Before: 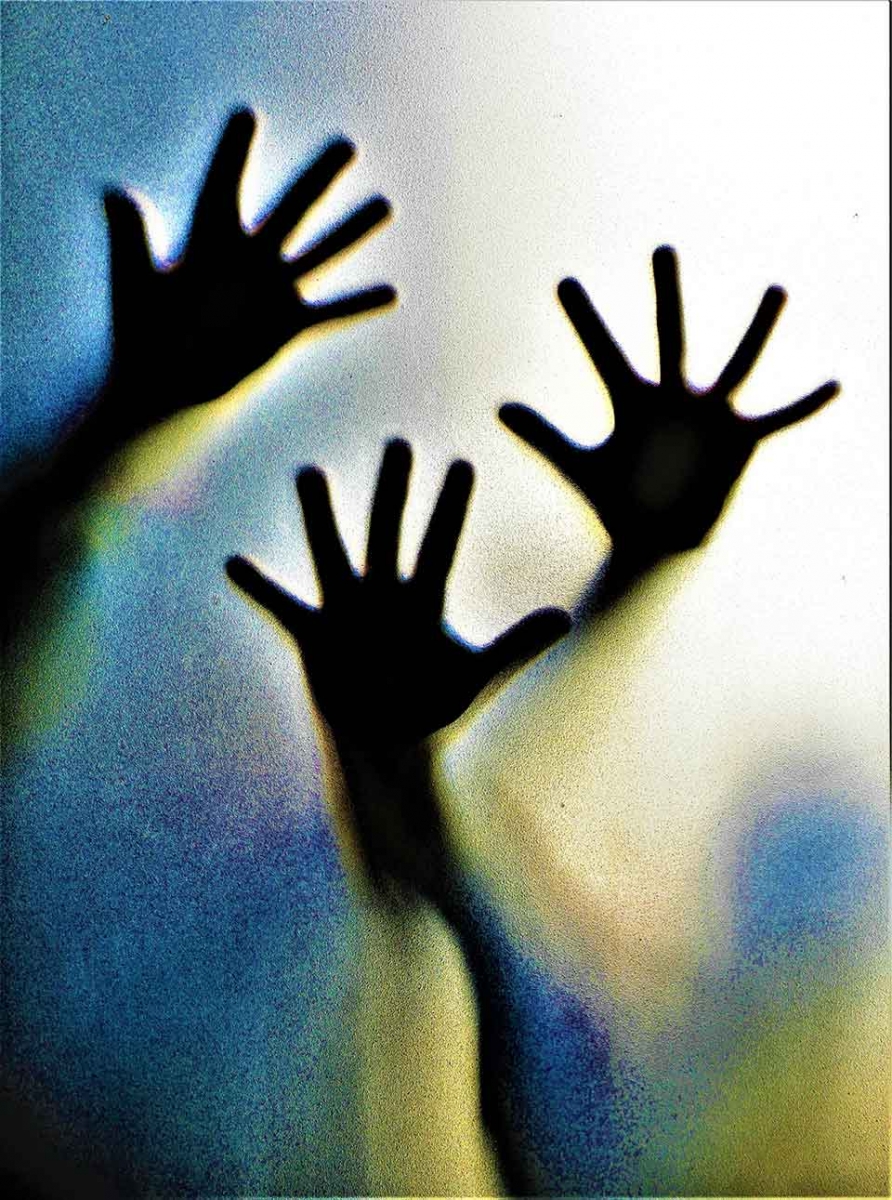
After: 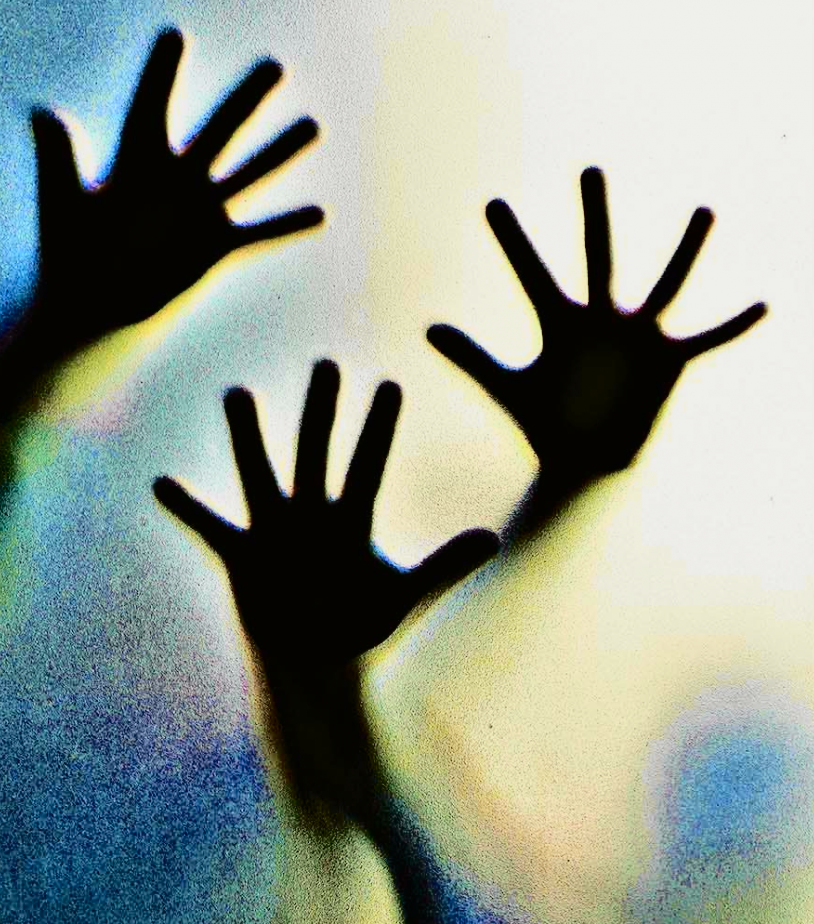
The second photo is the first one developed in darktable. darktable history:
tone curve: curves: ch0 [(0, 0.006) (0.184, 0.117) (0.405, 0.46) (0.456, 0.528) (0.634, 0.728) (0.877, 0.89) (0.984, 0.935)]; ch1 [(0, 0) (0.443, 0.43) (0.492, 0.489) (0.566, 0.579) (0.595, 0.625) (0.608, 0.667) (0.65, 0.729) (1, 1)]; ch2 [(0, 0) (0.33, 0.301) (0.421, 0.443) (0.447, 0.489) (0.492, 0.498) (0.537, 0.583) (0.586, 0.591) (0.663, 0.686) (1, 1)], color space Lab, independent channels, preserve colors none
crop: left 8.155%, top 6.611%, bottom 15.385%
